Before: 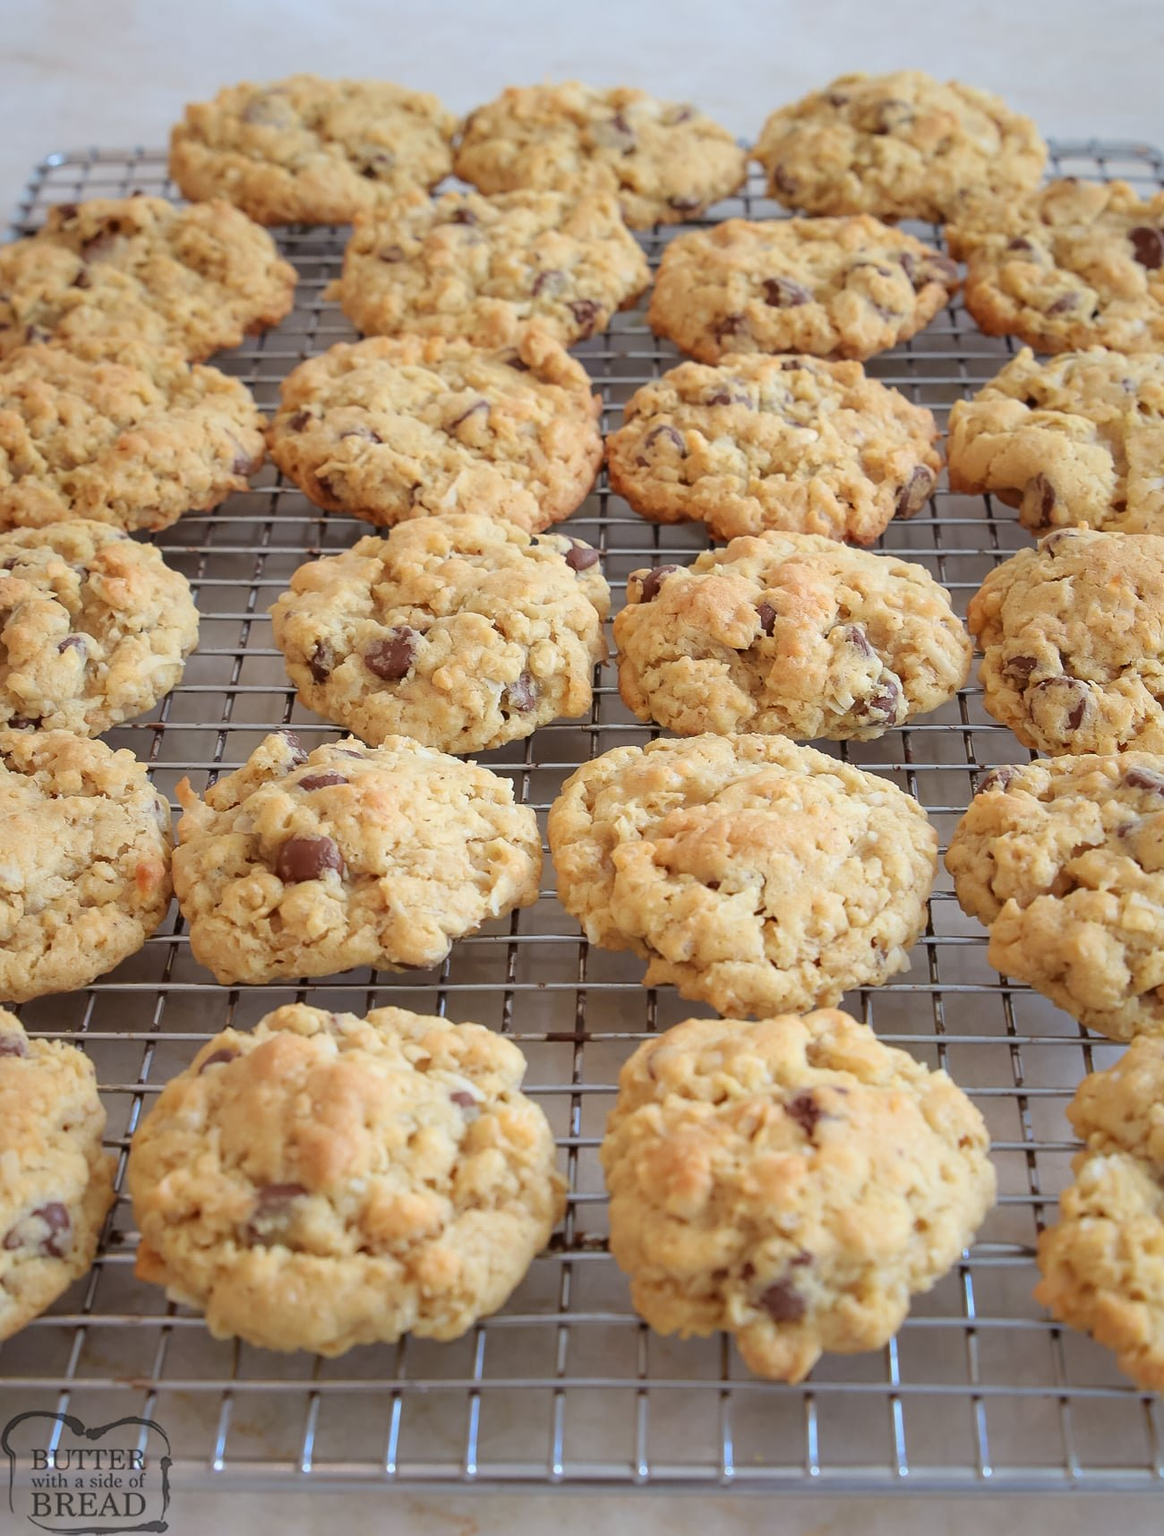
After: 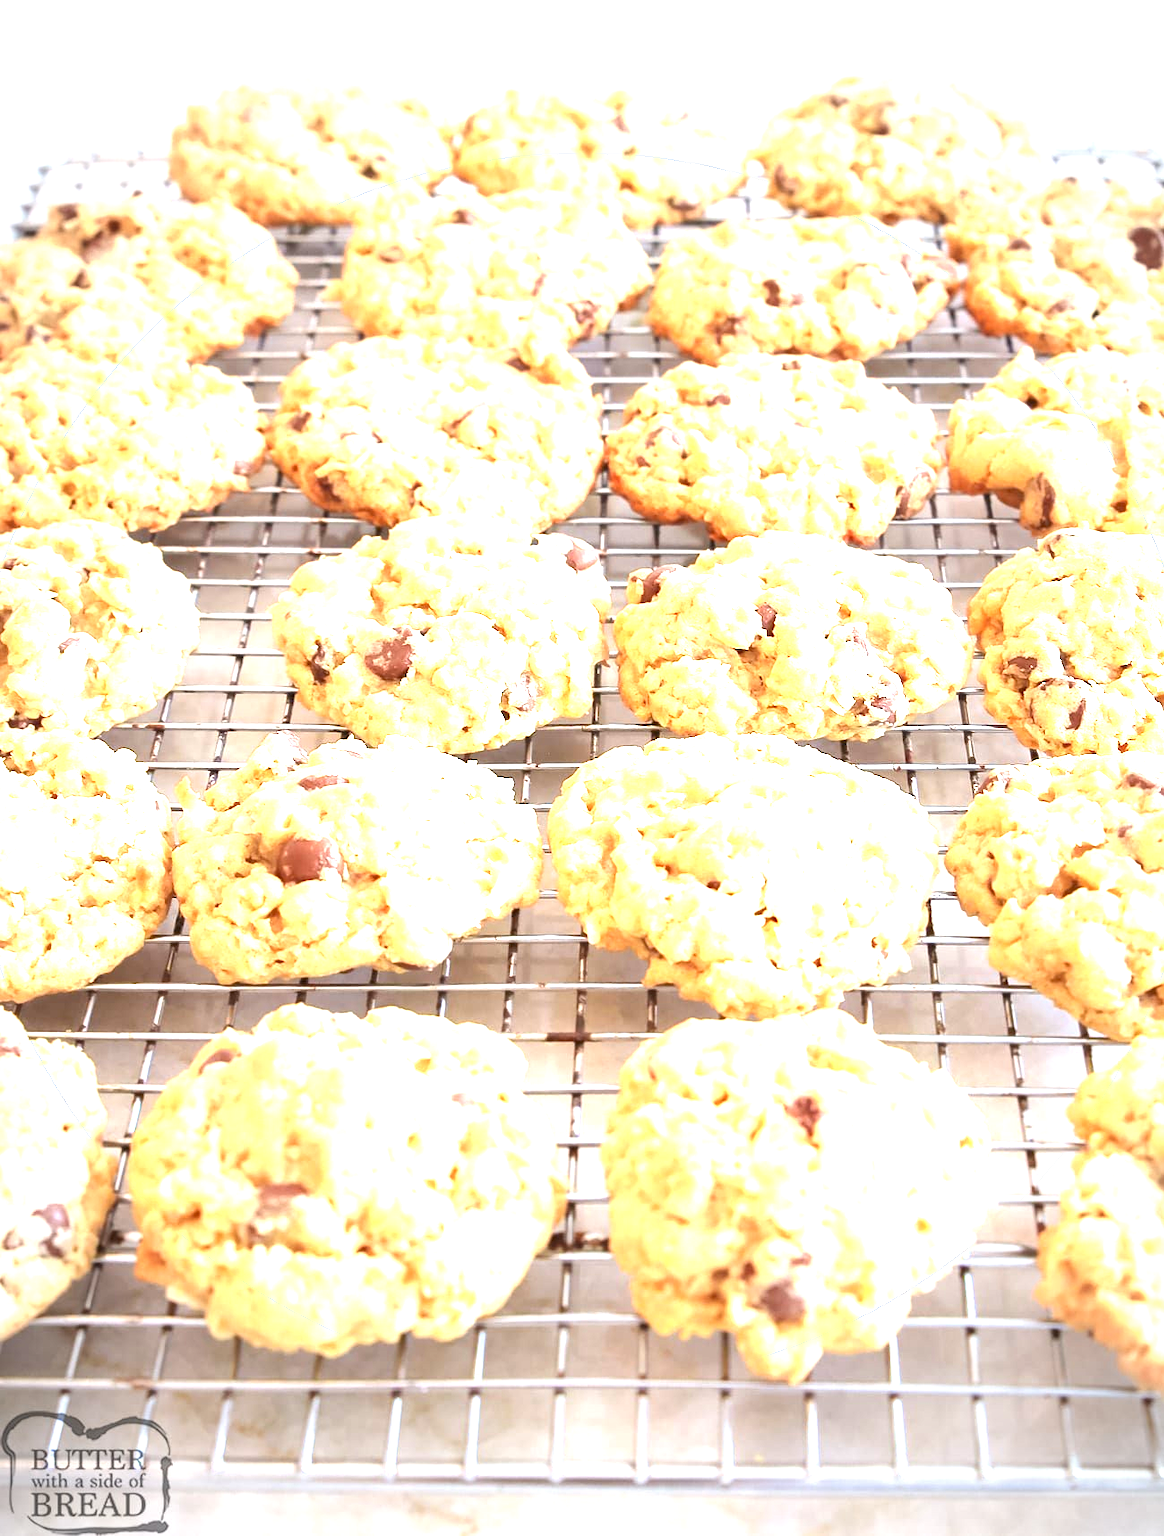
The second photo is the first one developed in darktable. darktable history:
vignetting: unbound false
exposure: exposure 2.25 EV, compensate highlight preservation false
